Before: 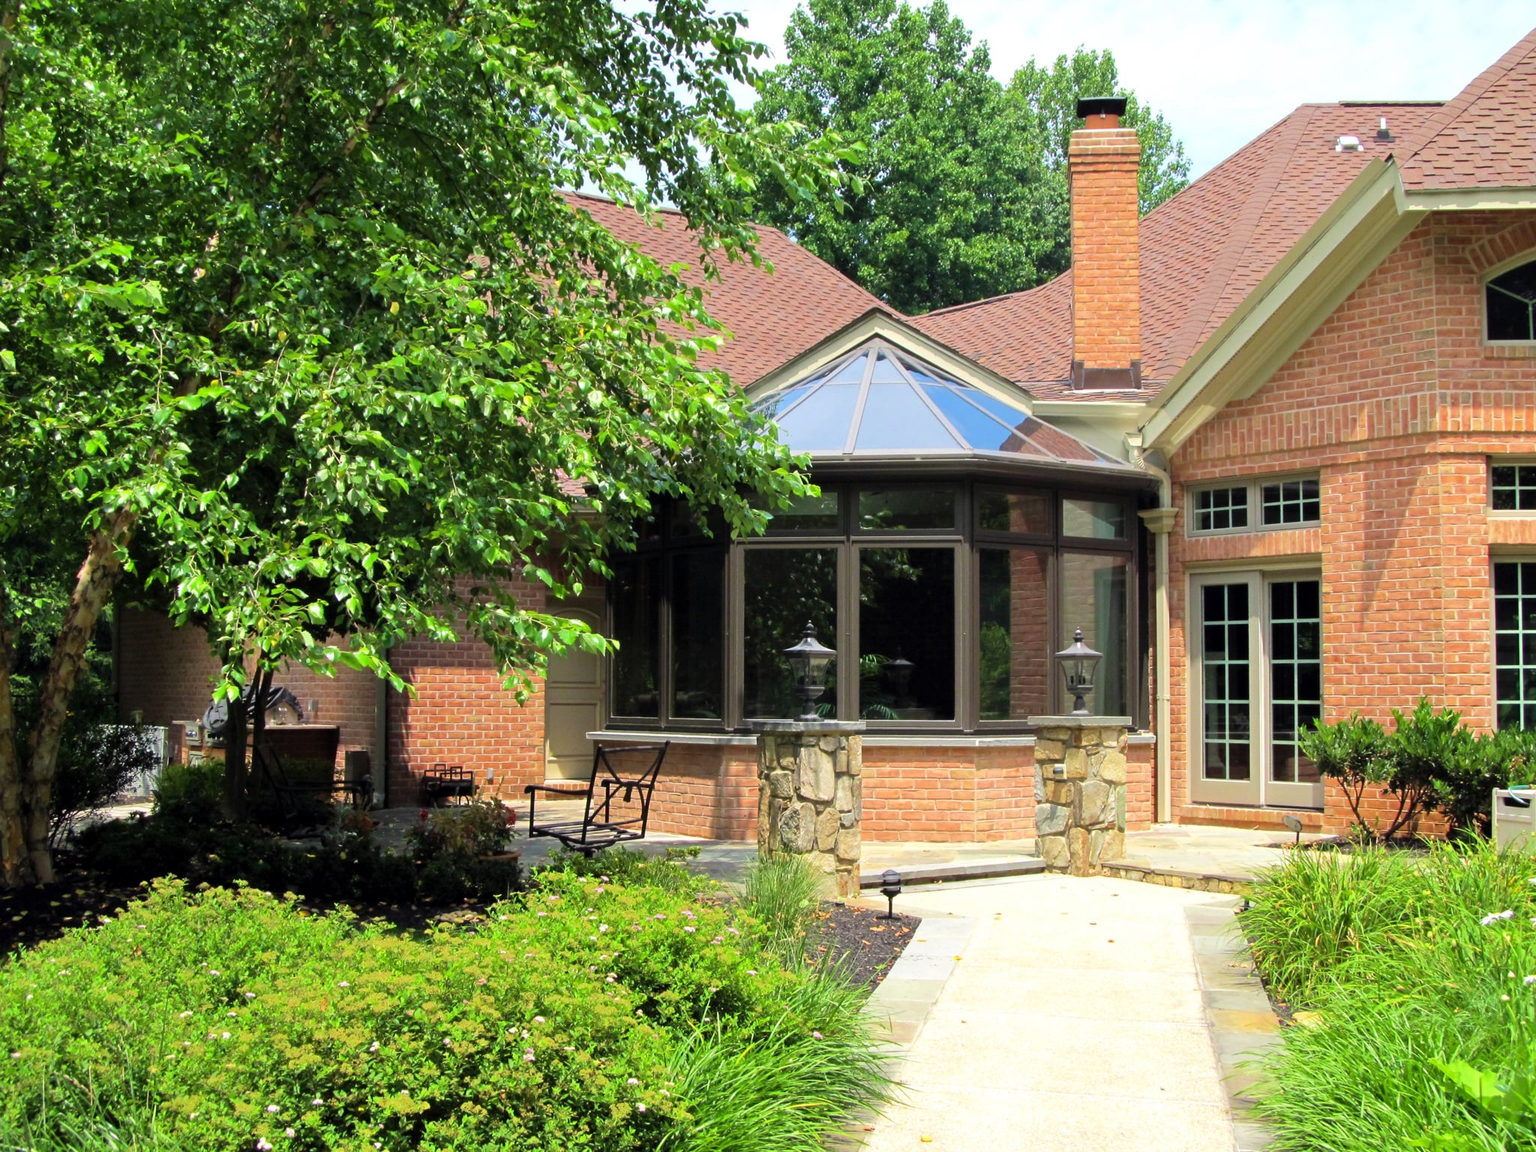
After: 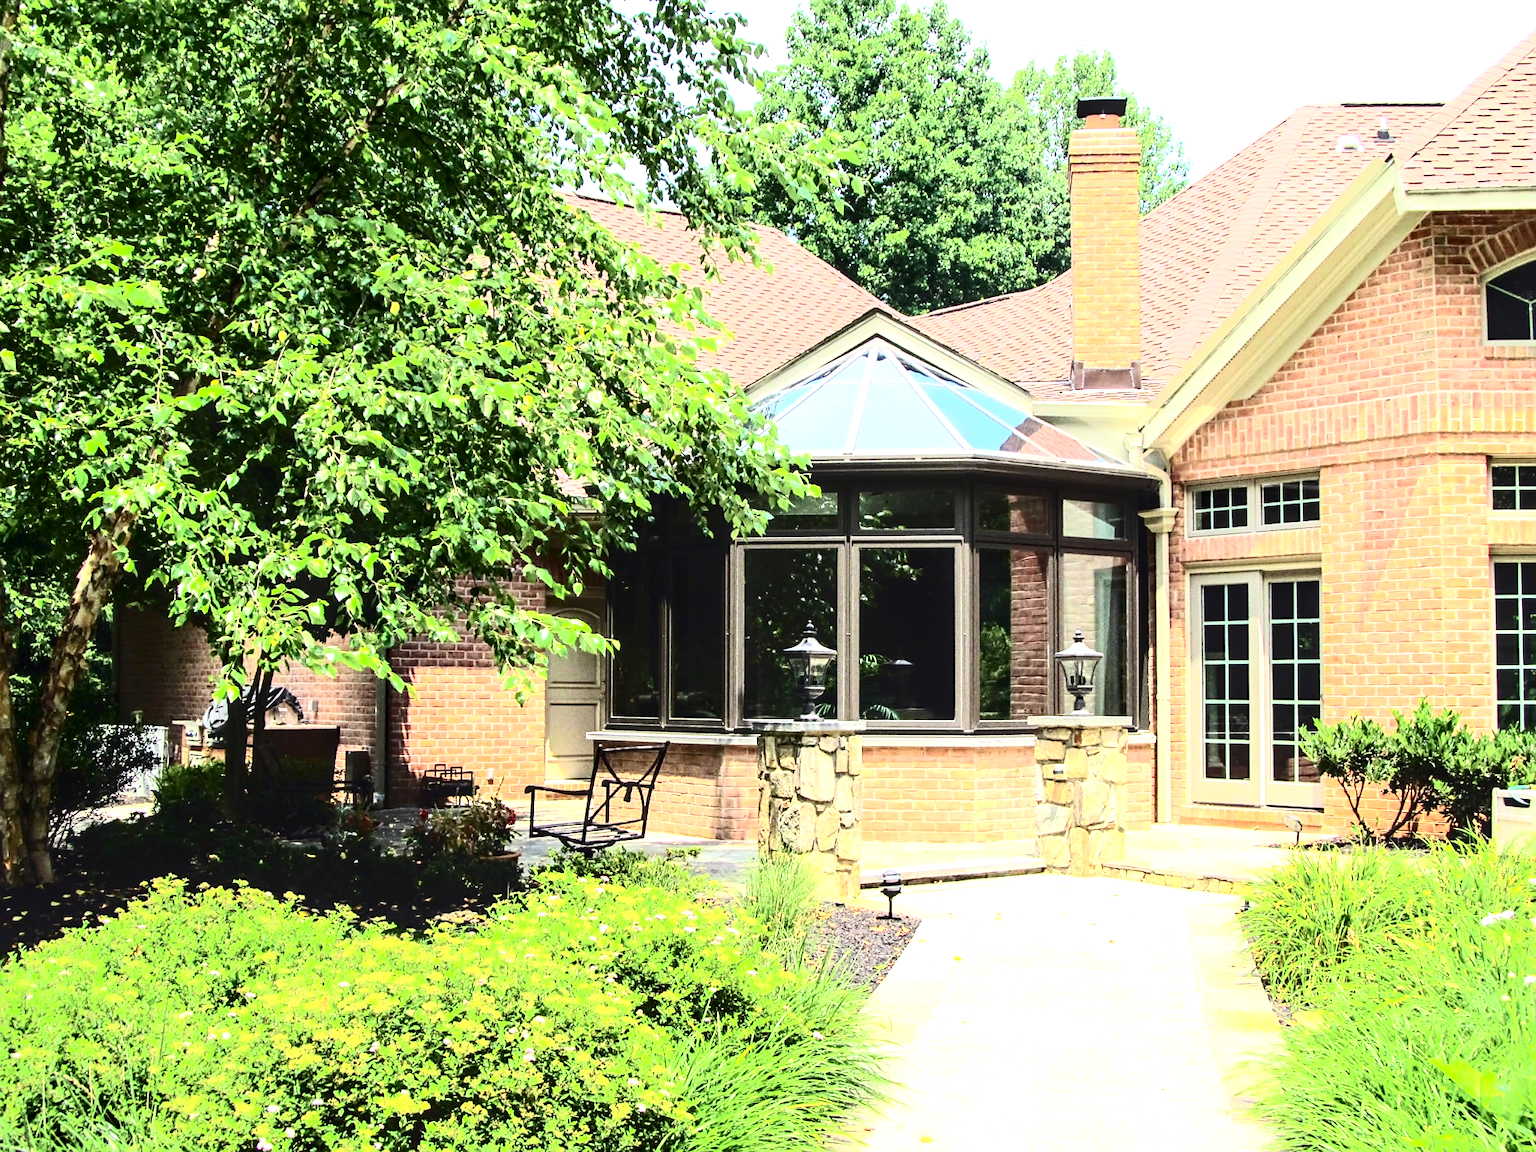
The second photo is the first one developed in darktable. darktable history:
contrast brightness saturation: contrast 0.488, saturation -0.09
sharpen: radius 1.841, amount 0.399, threshold 1.484
local contrast: detail 130%
exposure: black level correction 0, exposure 1.199 EV, compensate highlight preservation false
